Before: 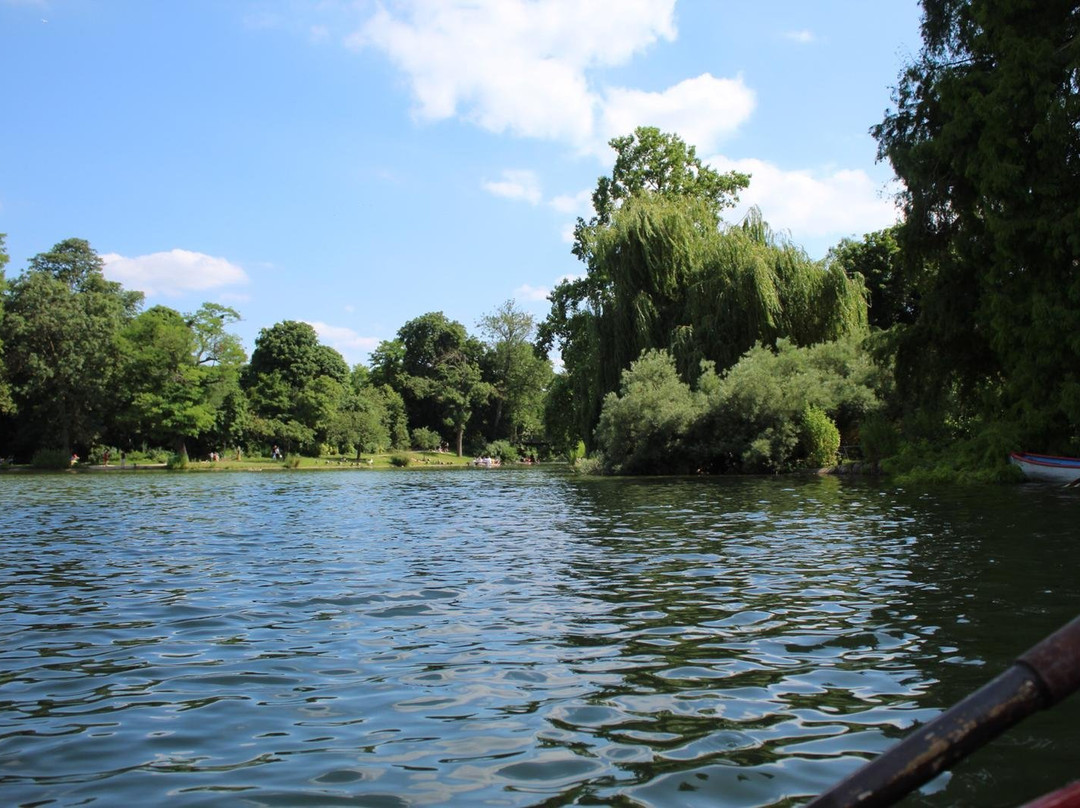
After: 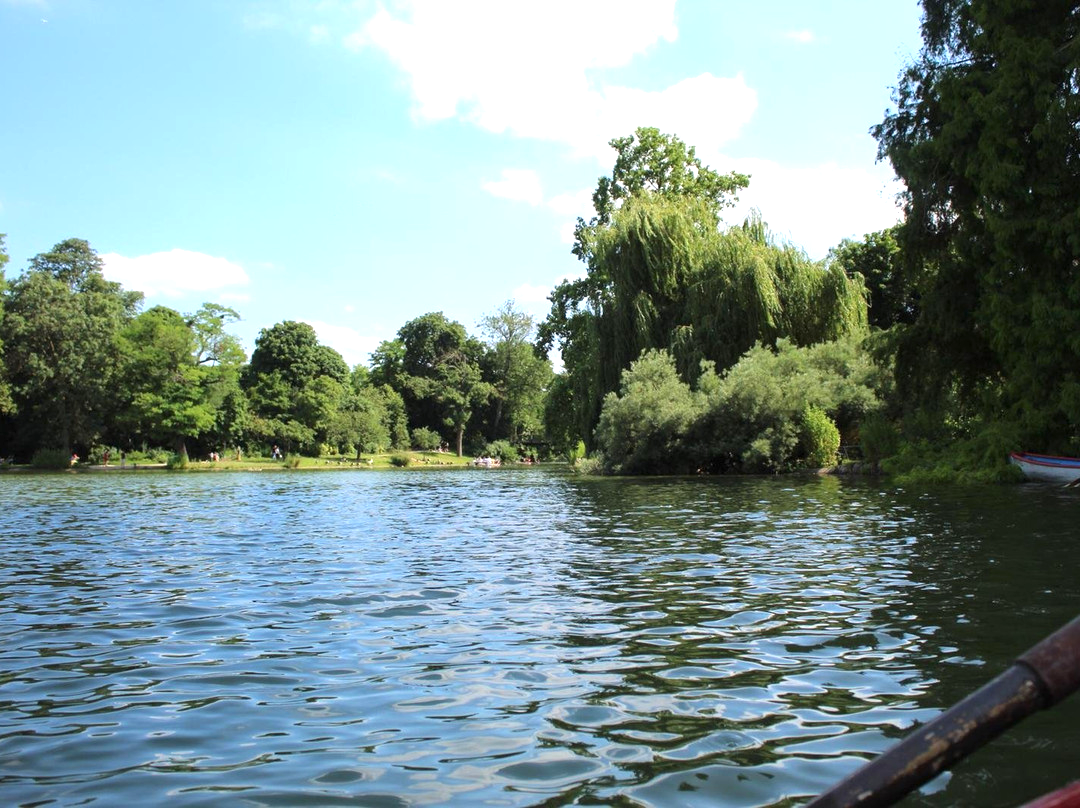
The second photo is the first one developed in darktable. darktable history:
exposure: exposure 0.65 EV, compensate highlight preservation false
tone equalizer: on, module defaults
